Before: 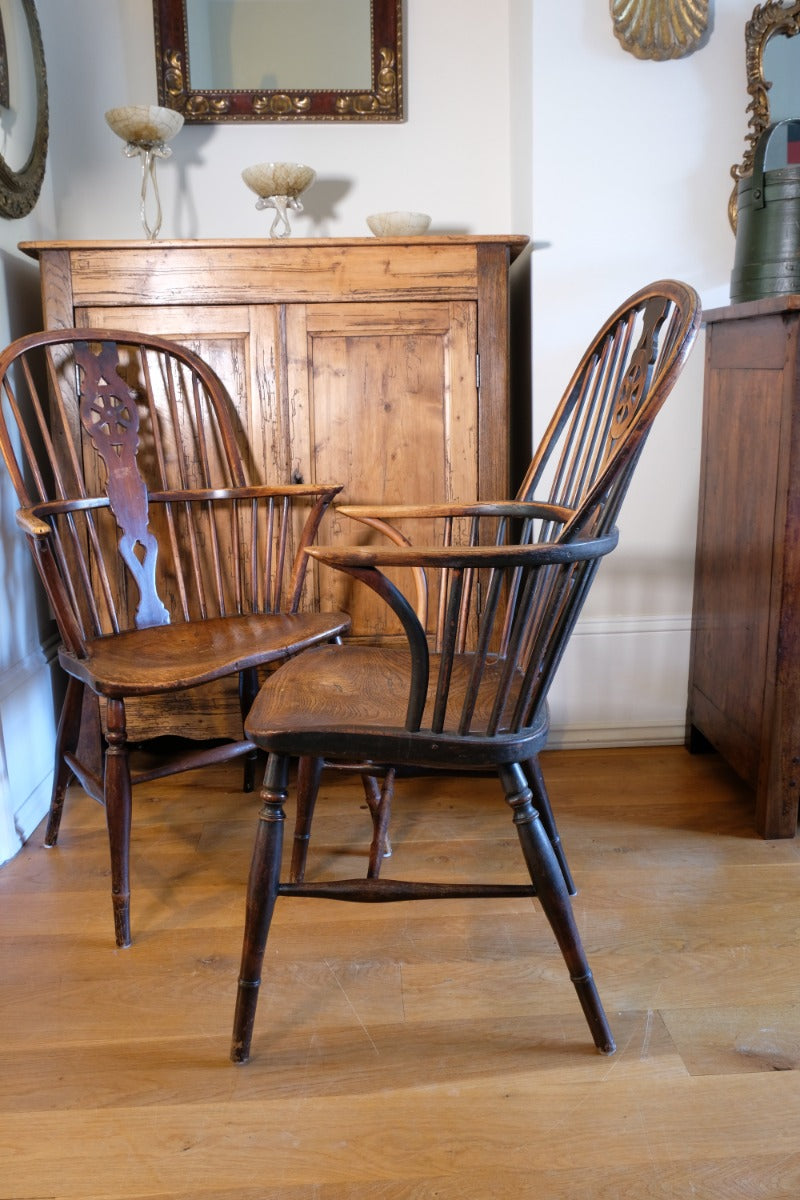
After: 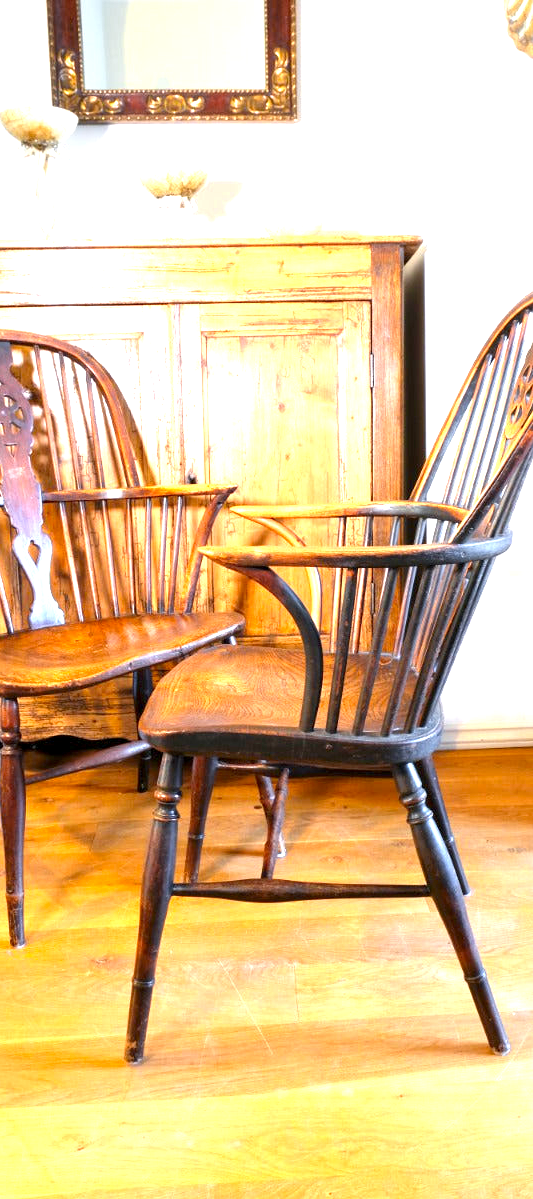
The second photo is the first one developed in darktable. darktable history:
exposure: black level correction 0.001, exposure 1.729 EV, compensate exposure bias true, compensate highlight preservation false
crop and rotate: left 13.379%, right 19.873%
color zones: curves: ch0 [(0, 0.511) (0.143, 0.531) (0.286, 0.56) (0.429, 0.5) (0.571, 0.5) (0.714, 0.5) (0.857, 0.5) (1, 0.5)]; ch1 [(0, 0.525) (0.143, 0.705) (0.286, 0.715) (0.429, 0.35) (0.571, 0.35) (0.714, 0.35) (0.857, 0.4) (1, 0.4)]; ch2 [(0, 0.572) (0.143, 0.512) (0.286, 0.473) (0.429, 0.45) (0.571, 0.5) (0.714, 0.5) (0.857, 0.518) (1, 0.518)]
